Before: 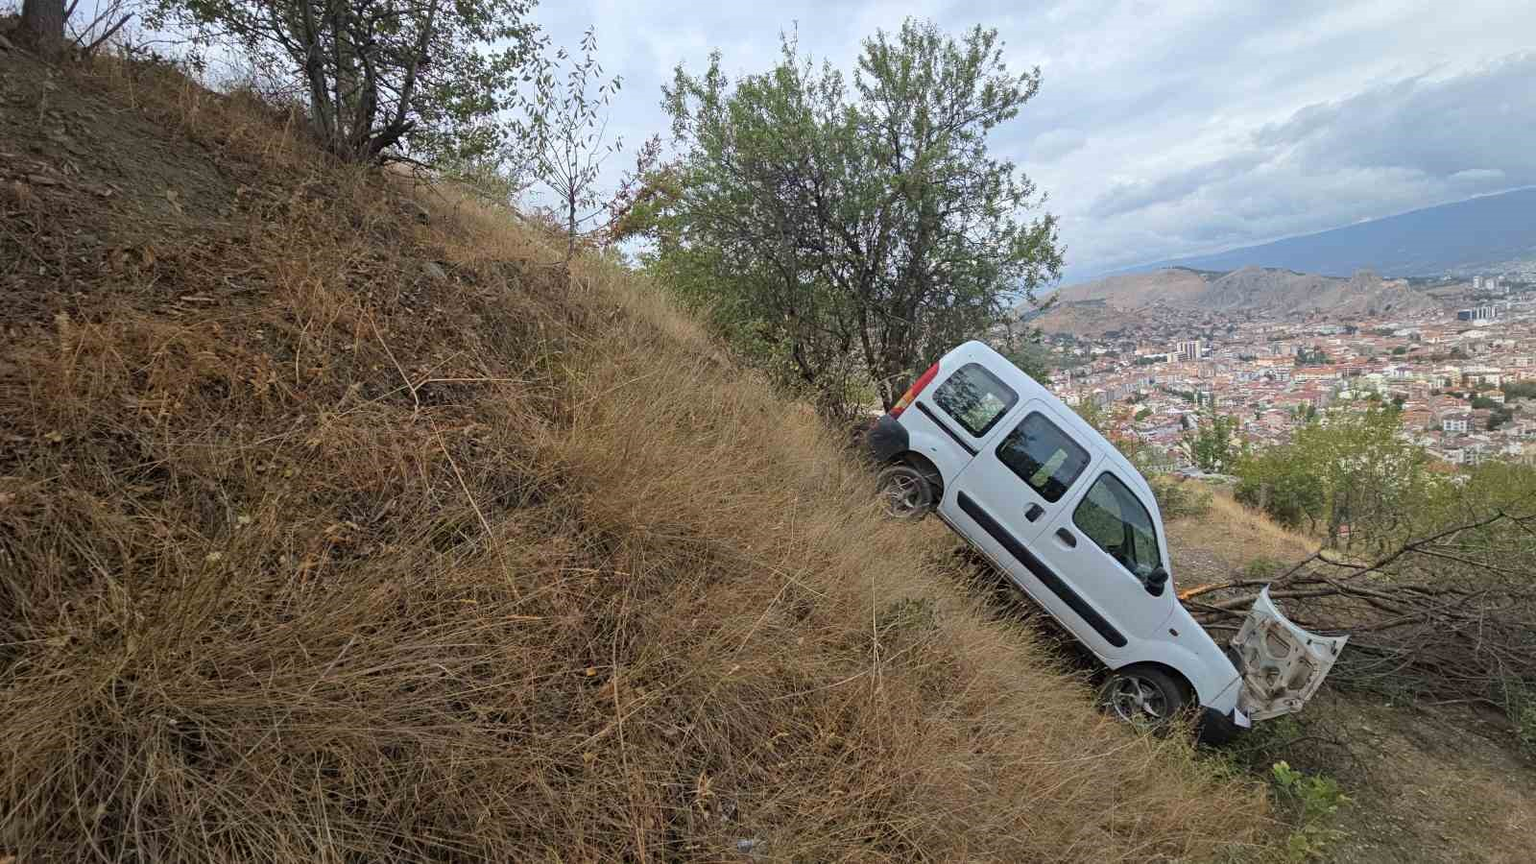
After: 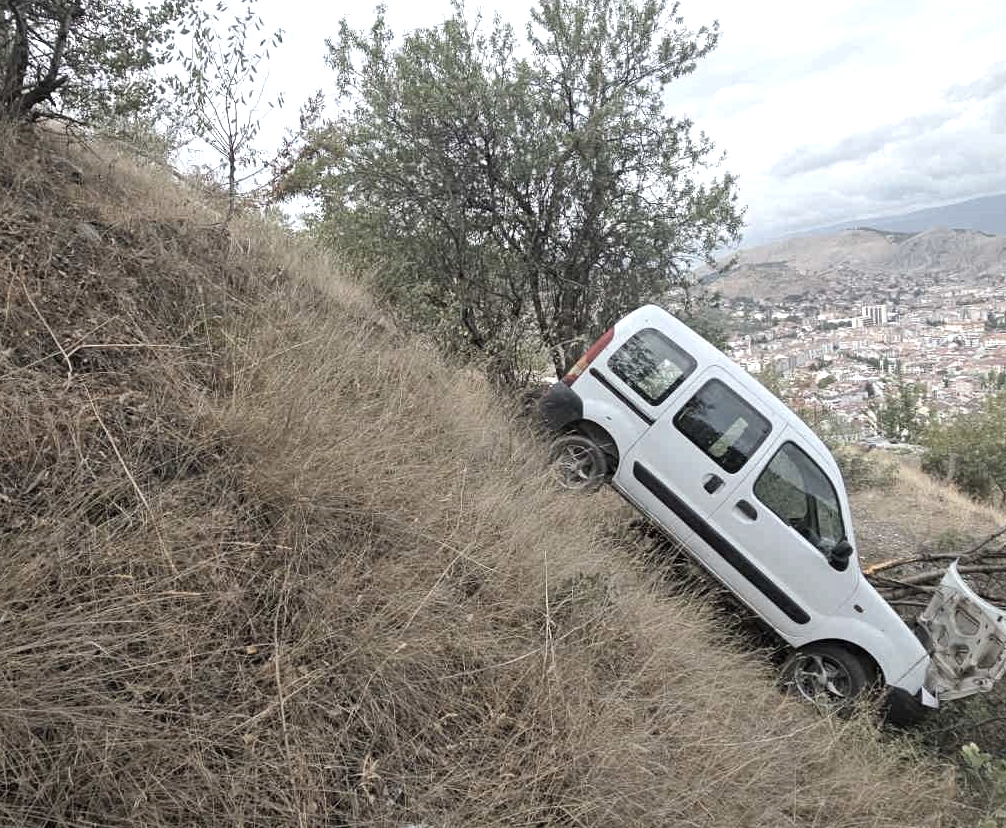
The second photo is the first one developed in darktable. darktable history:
color balance rgb: perceptual saturation grading › global saturation 25.737%
exposure: exposure 0.602 EV, compensate highlight preservation false
color correction: highlights b* 0.016, saturation 0.348
crop and rotate: left 22.769%, top 5.627%, right 14.31%, bottom 2.273%
